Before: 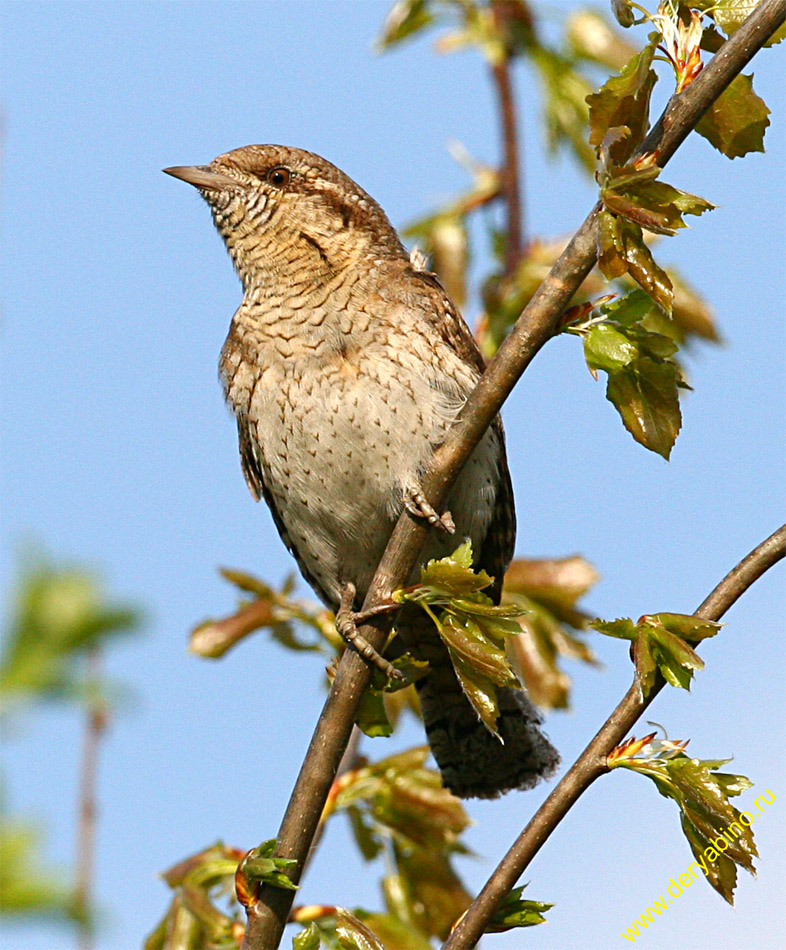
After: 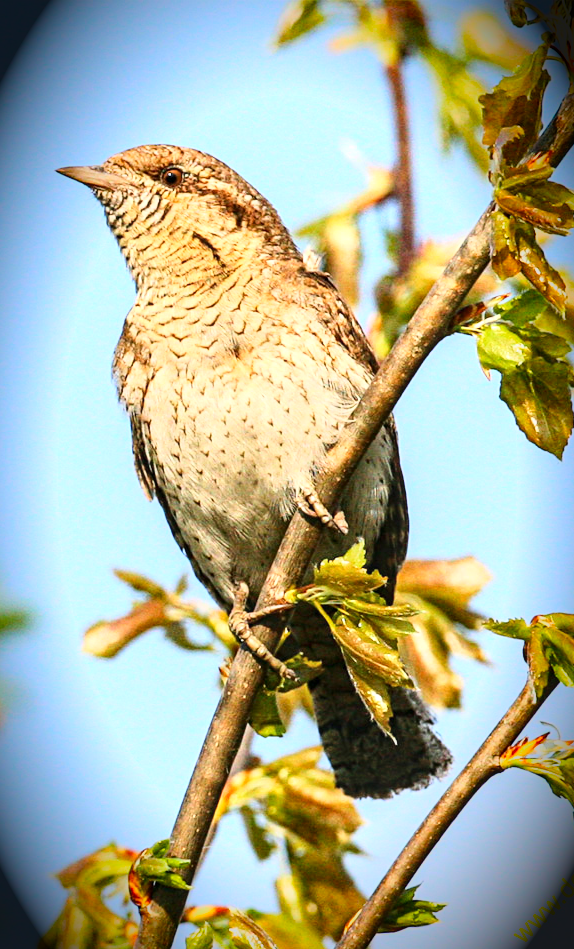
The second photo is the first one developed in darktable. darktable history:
base curve: curves: ch0 [(0, 0) (0.018, 0.026) (0.143, 0.37) (0.33, 0.731) (0.458, 0.853) (0.735, 0.965) (0.905, 0.986) (1, 1)]
local contrast: detail 130%
crop: left 13.658%, top 0%, right 13.271%
vignetting: brightness -0.99, saturation 0.491, automatic ratio true, unbound false
